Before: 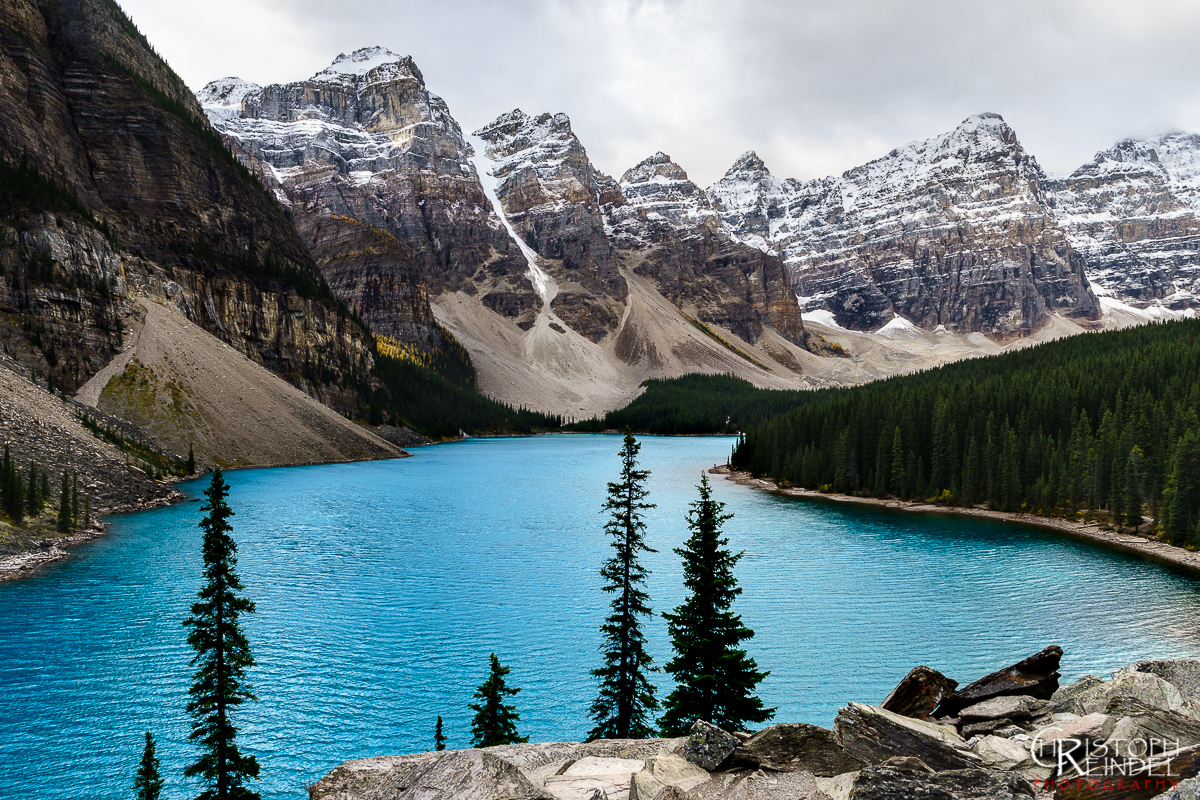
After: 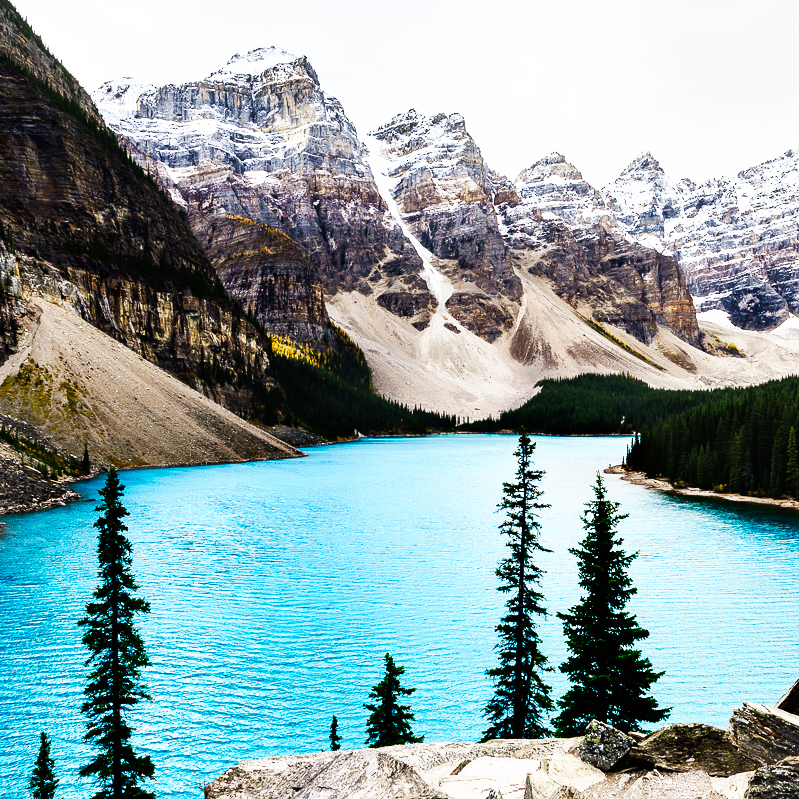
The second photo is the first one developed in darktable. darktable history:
crop and rotate: left 8.786%, right 24.548%
base curve: curves: ch0 [(0, 0) (0.007, 0.004) (0.027, 0.03) (0.046, 0.07) (0.207, 0.54) (0.442, 0.872) (0.673, 0.972) (1, 1)], preserve colors none
